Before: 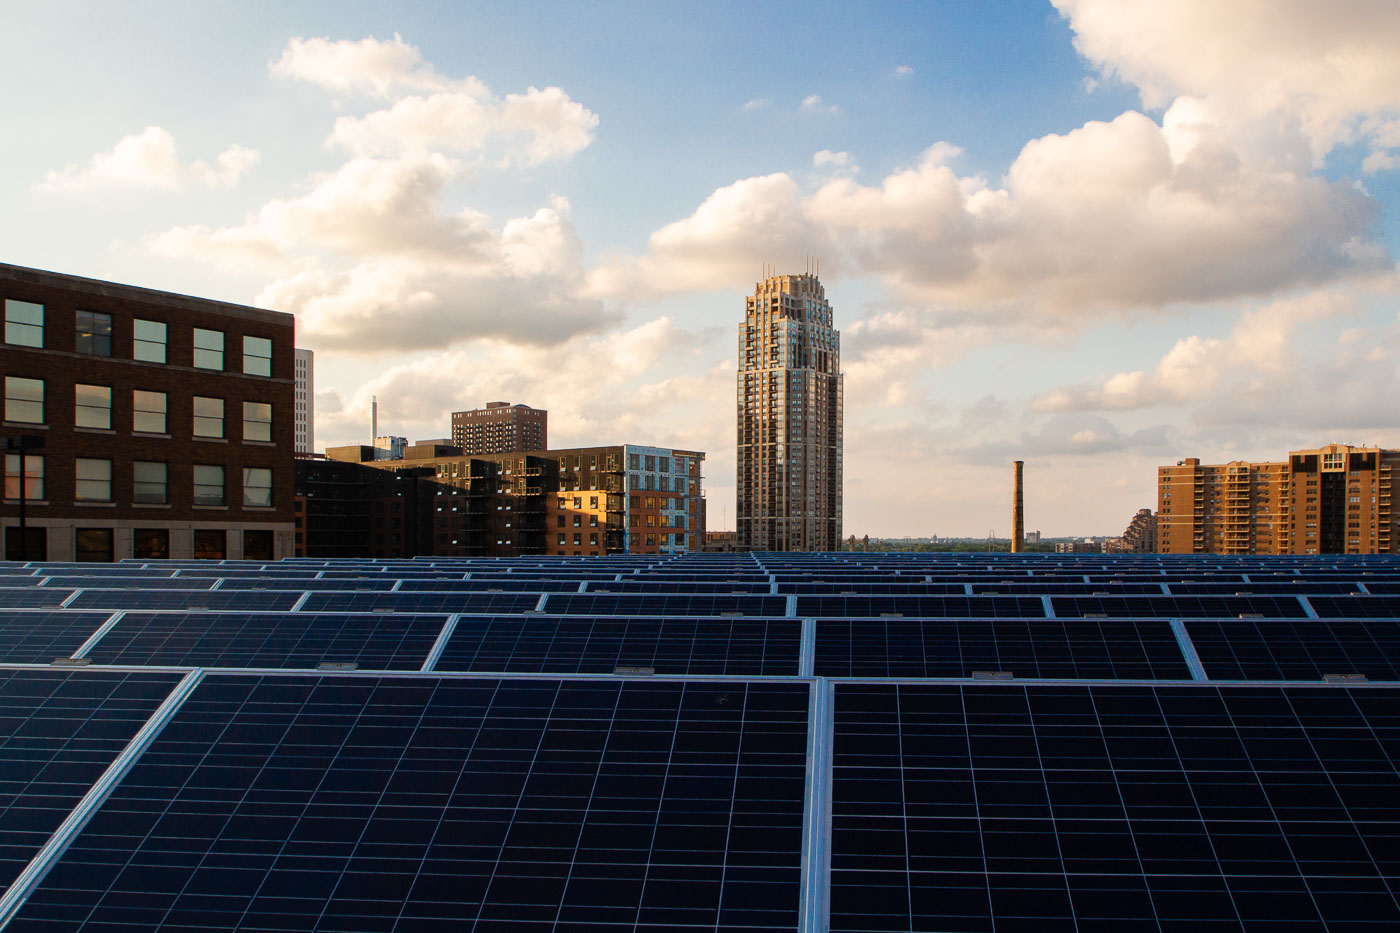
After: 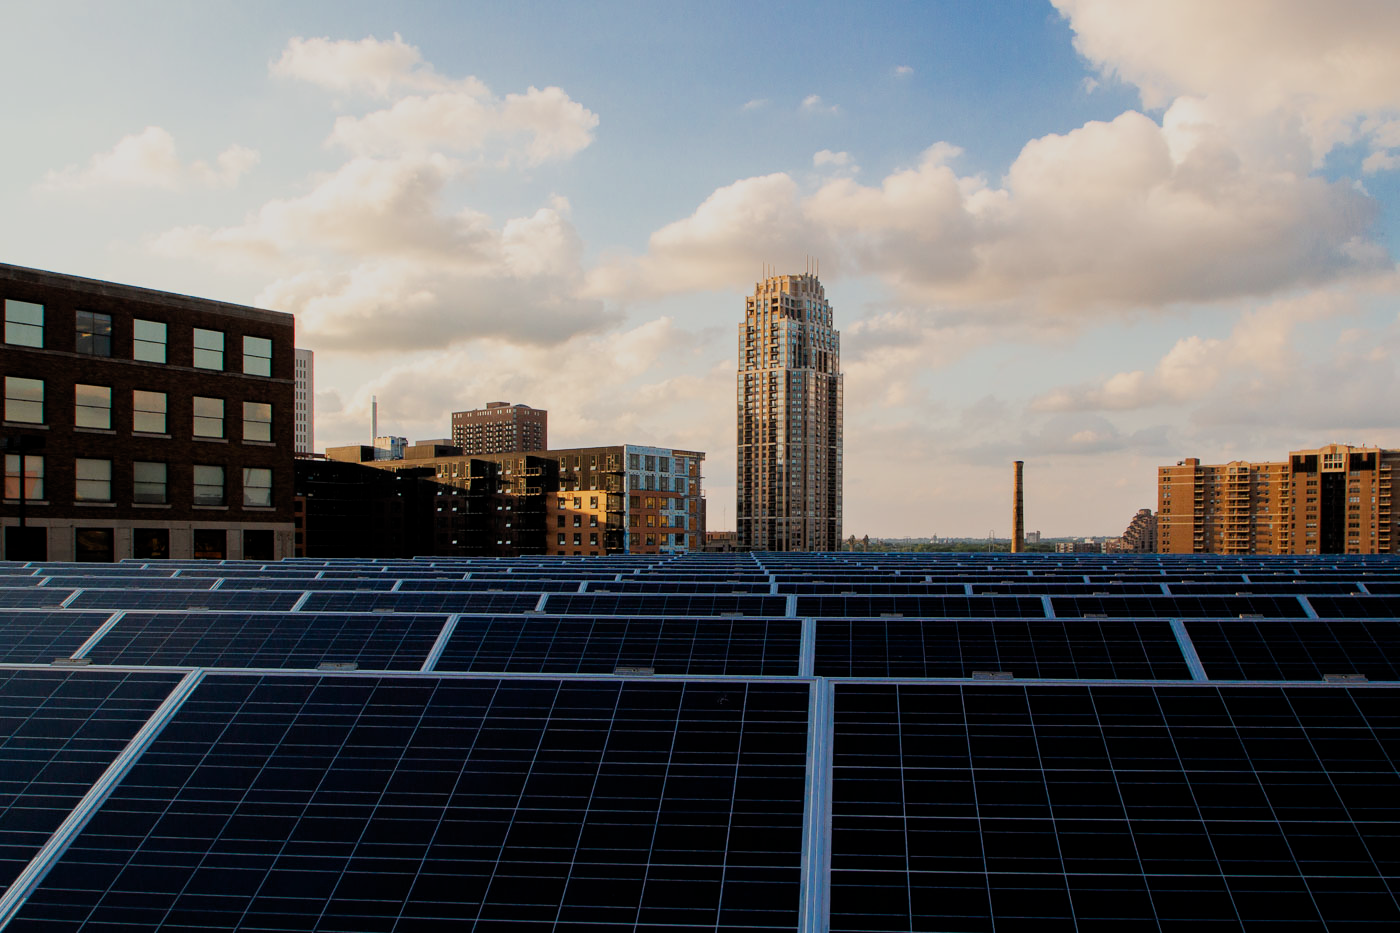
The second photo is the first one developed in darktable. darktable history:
filmic rgb: middle gray luminance 18.28%, black relative exposure -8.91 EV, white relative exposure 3.69 EV, target black luminance 0%, hardness 4.86, latitude 67.89%, contrast 0.954, highlights saturation mix 20.45%, shadows ↔ highlights balance 21.11%
